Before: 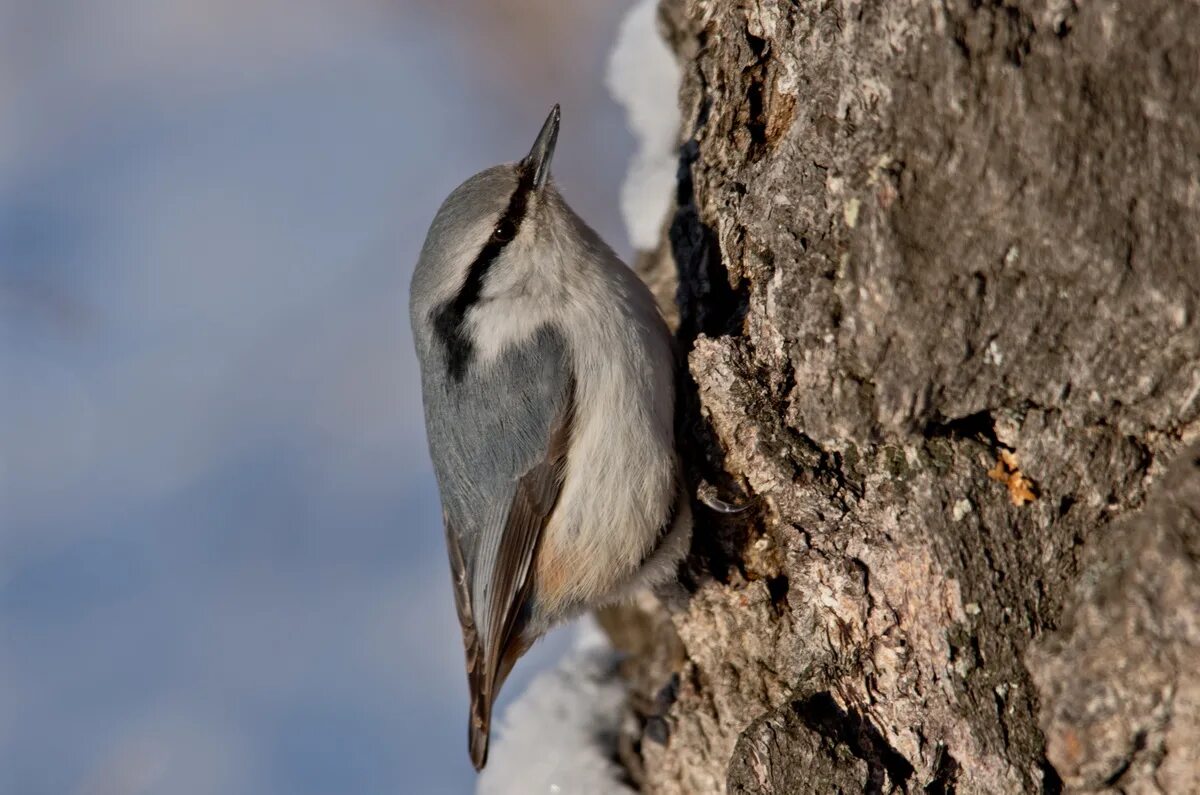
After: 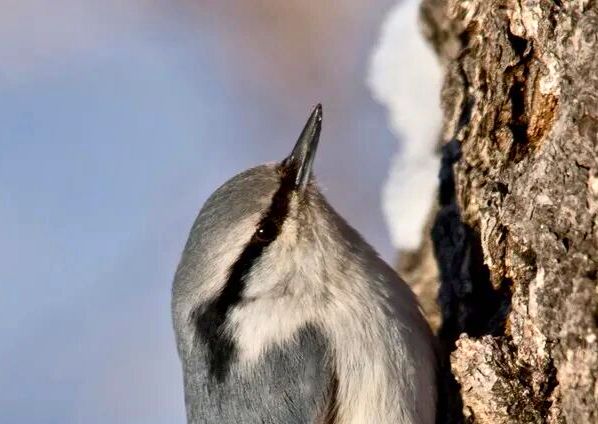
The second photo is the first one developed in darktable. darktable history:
shadows and highlights: low approximation 0.01, soften with gaussian
crop: left 19.866%, right 30.275%, bottom 46.556%
contrast brightness saturation: contrast 0.158, saturation 0.313
exposure: exposure 0.558 EV, compensate highlight preservation false
